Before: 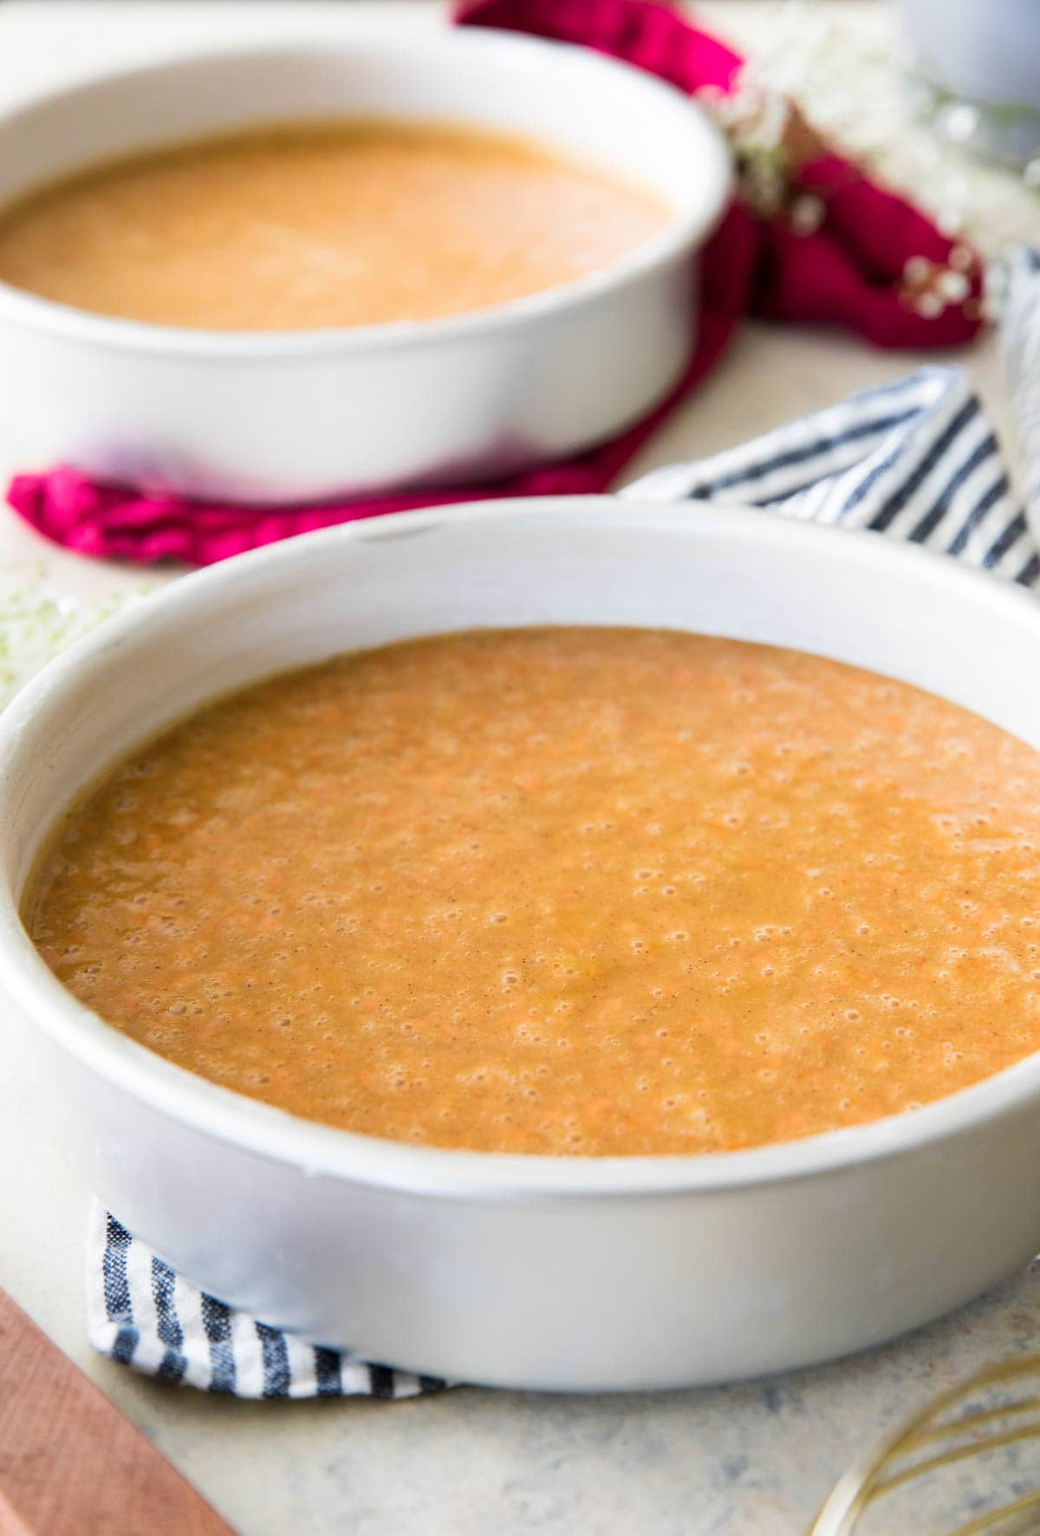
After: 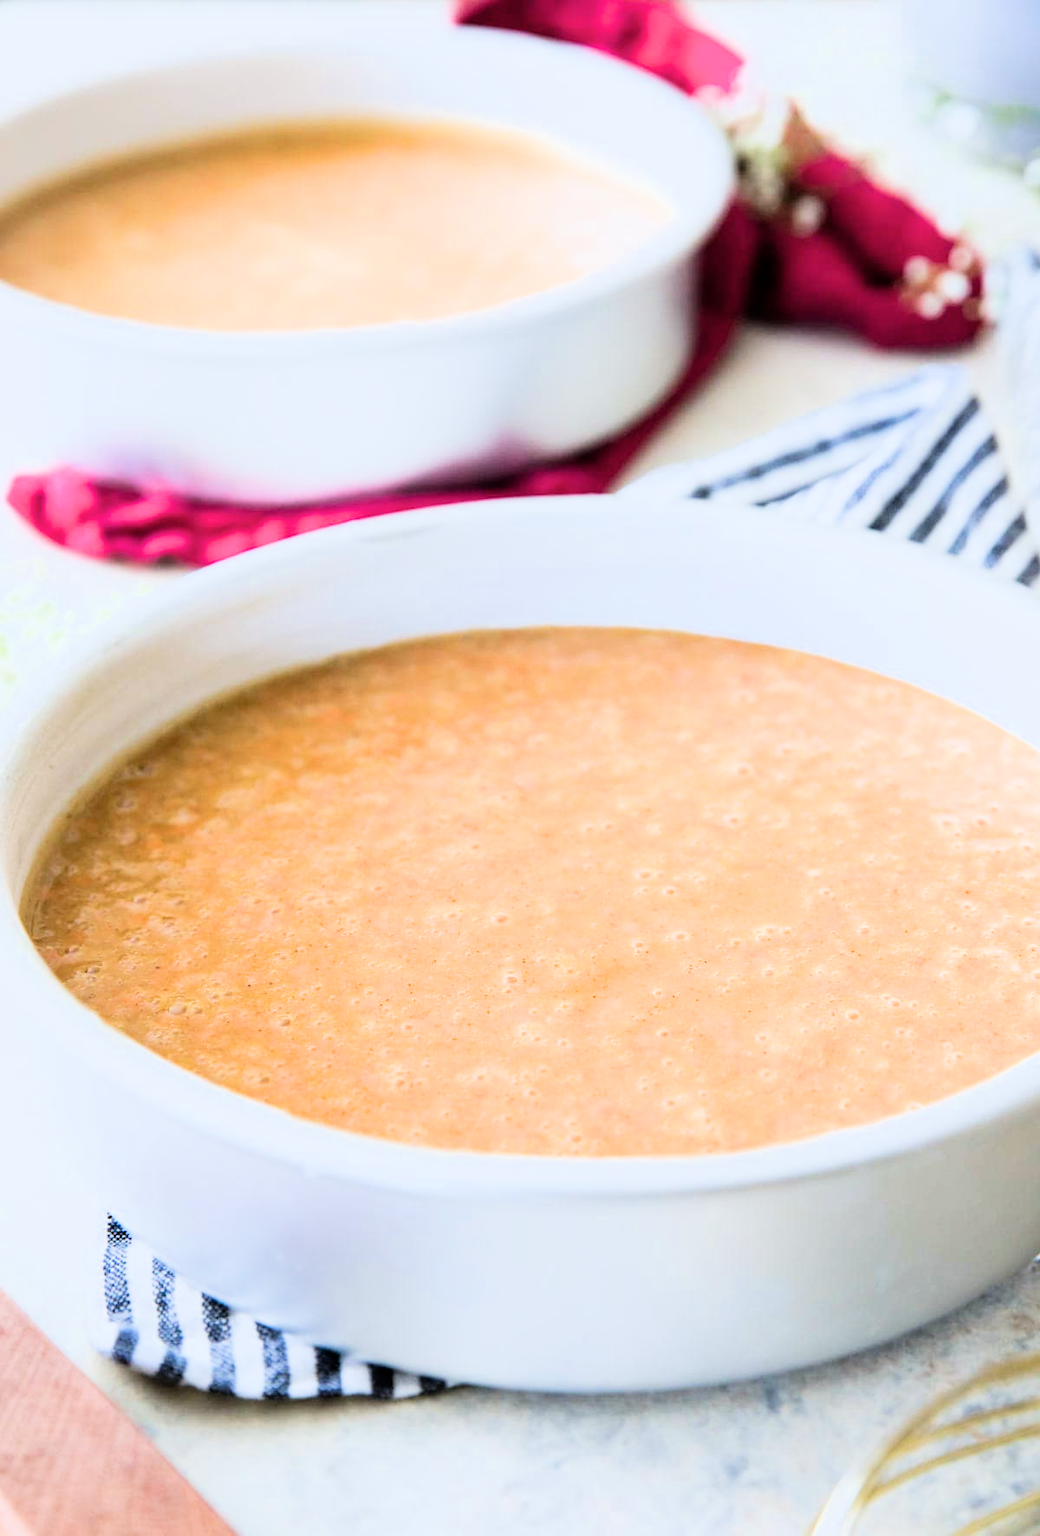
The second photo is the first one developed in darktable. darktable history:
exposure: exposure 1 EV, compensate highlight preservation false
filmic rgb: black relative exposure -7.99 EV, white relative exposure 4 EV, hardness 4.2, contrast 1.362
color calibration: x 0.37, y 0.382, temperature 4314.33 K
